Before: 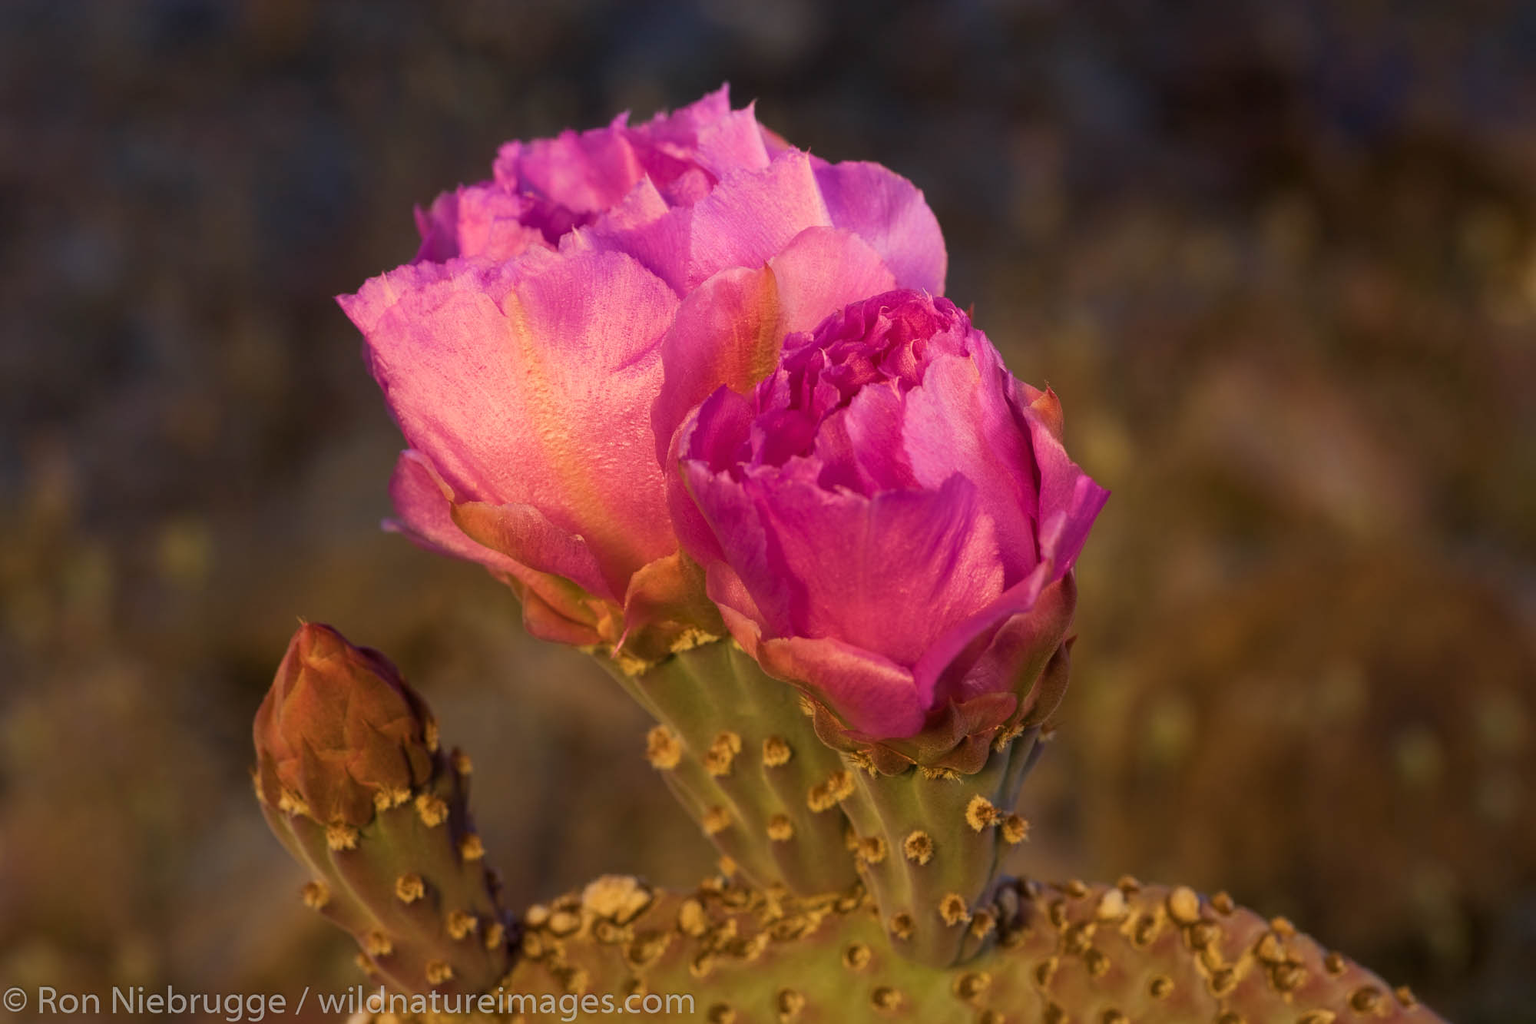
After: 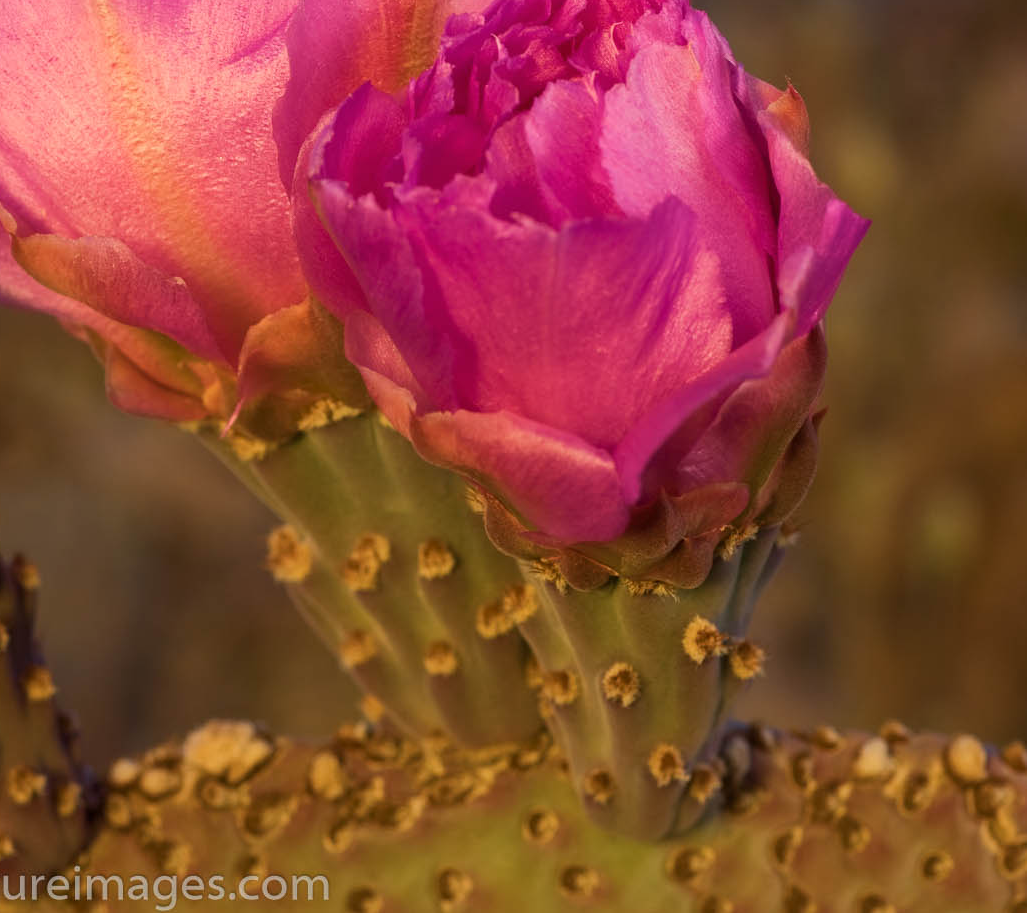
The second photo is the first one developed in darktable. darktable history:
crop and rotate: left 28.798%, top 31.44%, right 19.839%
tone equalizer: mask exposure compensation -0.512 EV
